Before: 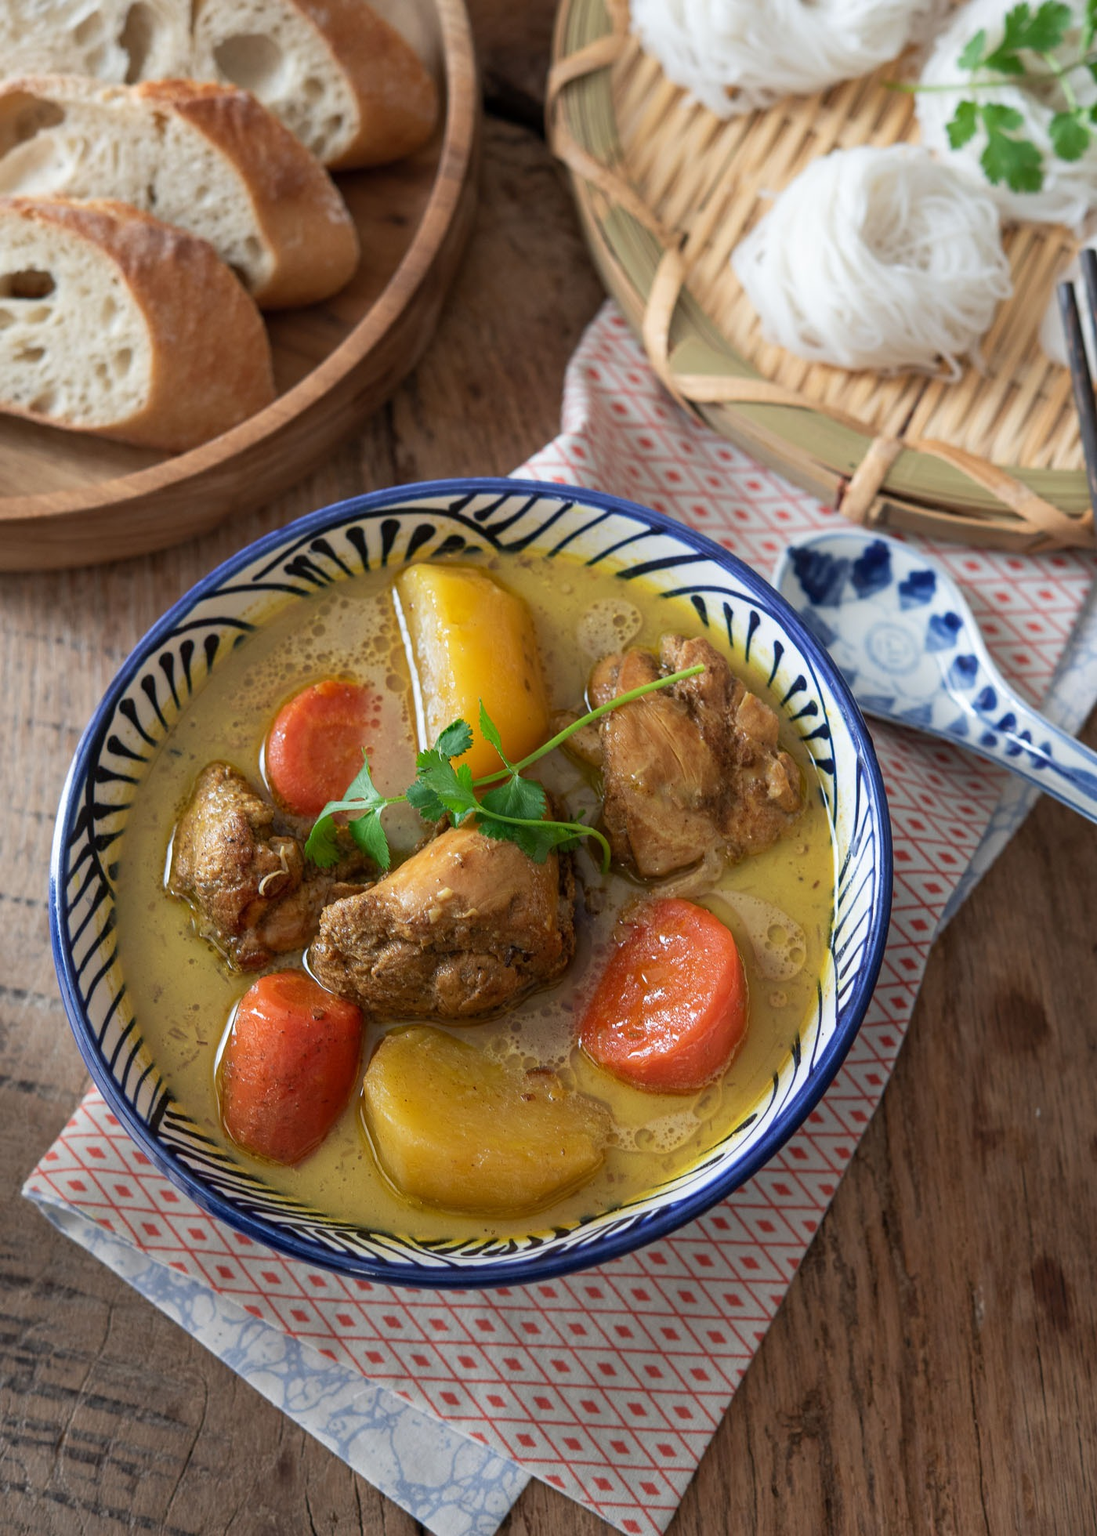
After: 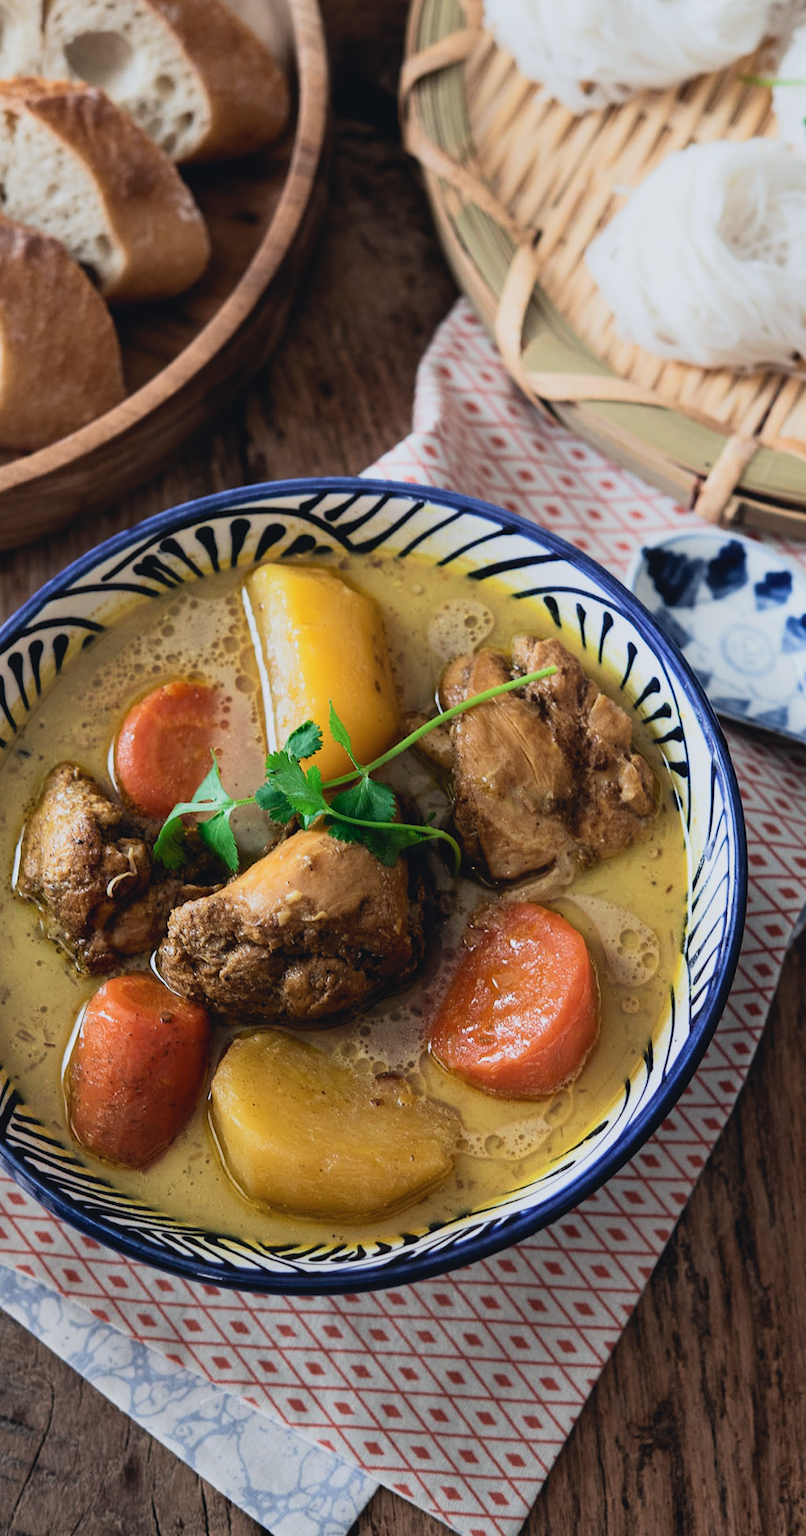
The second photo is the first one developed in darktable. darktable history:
crop: left 13.443%, right 13.31%
tone curve: curves: ch0 [(0, 0.045) (0.155, 0.169) (0.46, 0.466) (0.751, 0.788) (1, 0.961)]; ch1 [(0, 0) (0.43, 0.408) (0.472, 0.469) (0.505, 0.503) (0.553, 0.555) (0.592, 0.581) (1, 1)]; ch2 [(0, 0) (0.505, 0.495) (0.579, 0.569) (1, 1)], color space Lab, independent channels, preserve colors none
filmic rgb: black relative exposure -5 EV, hardness 2.88, contrast 1.3, highlights saturation mix -30%
rotate and perspective: rotation 0.192°, lens shift (horizontal) -0.015, crop left 0.005, crop right 0.996, crop top 0.006, crop bottom 0.99
